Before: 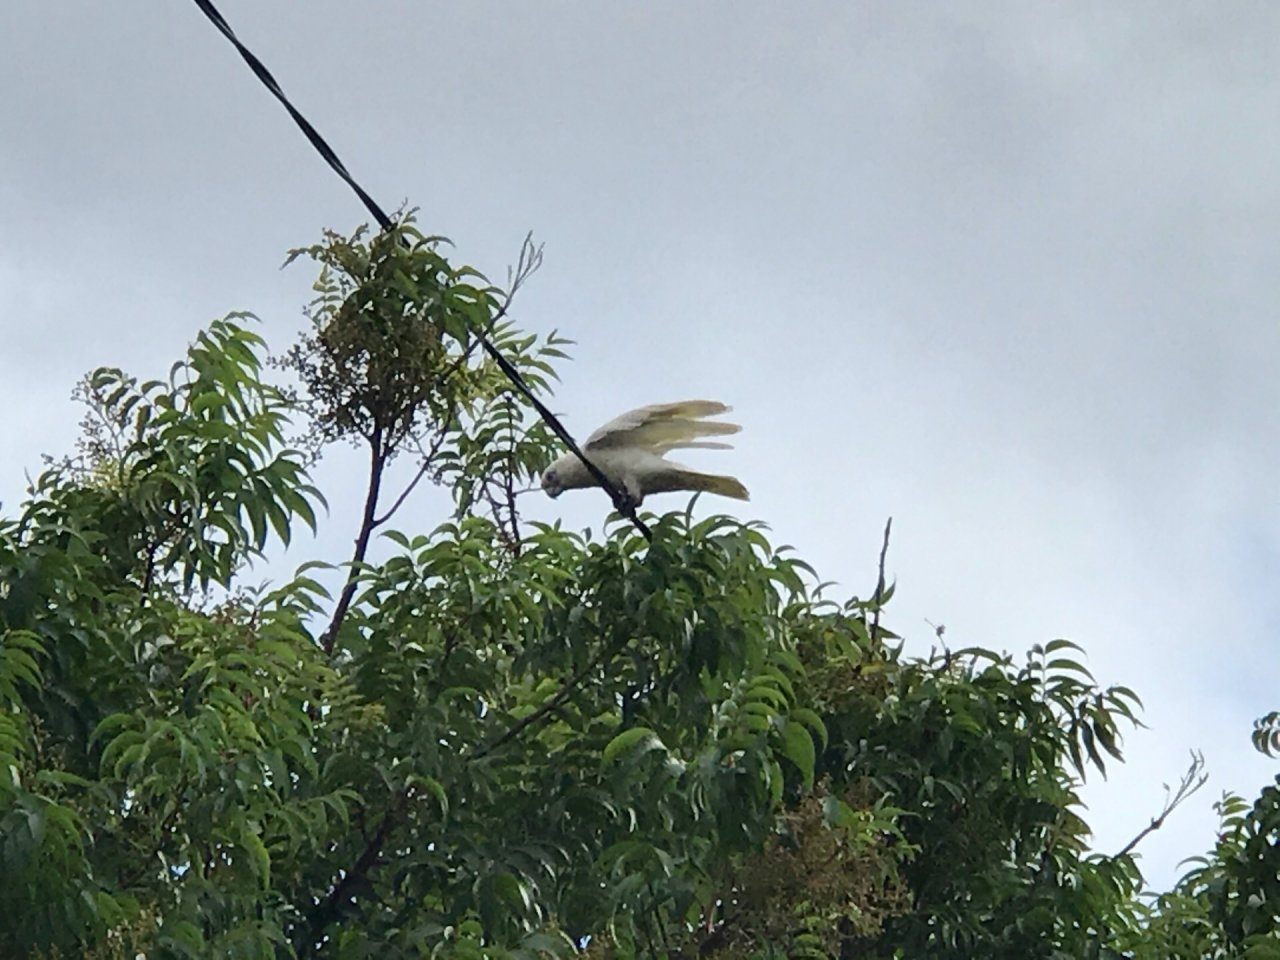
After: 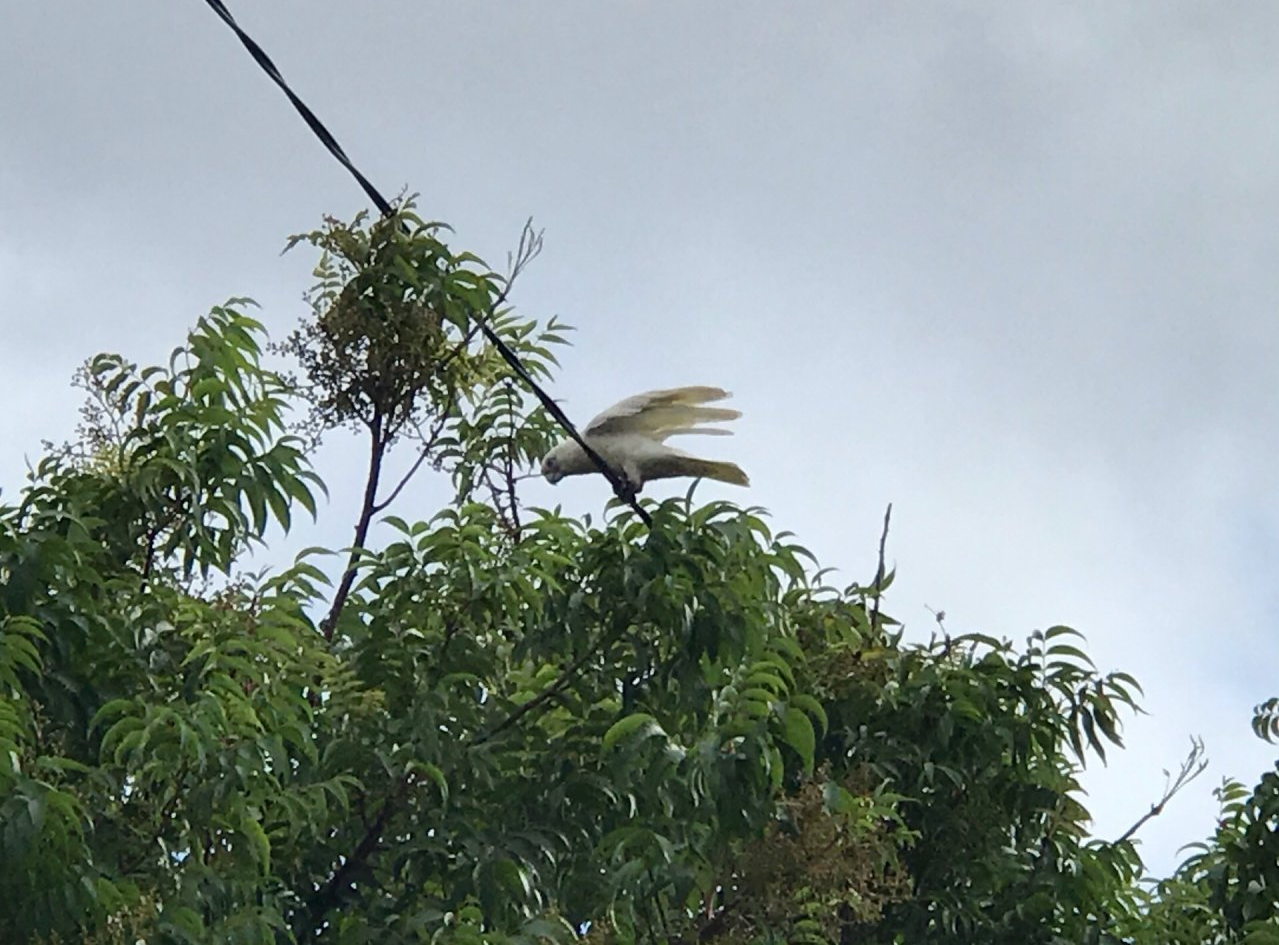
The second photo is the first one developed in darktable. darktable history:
crop: top 1.505%, right 0.072%
